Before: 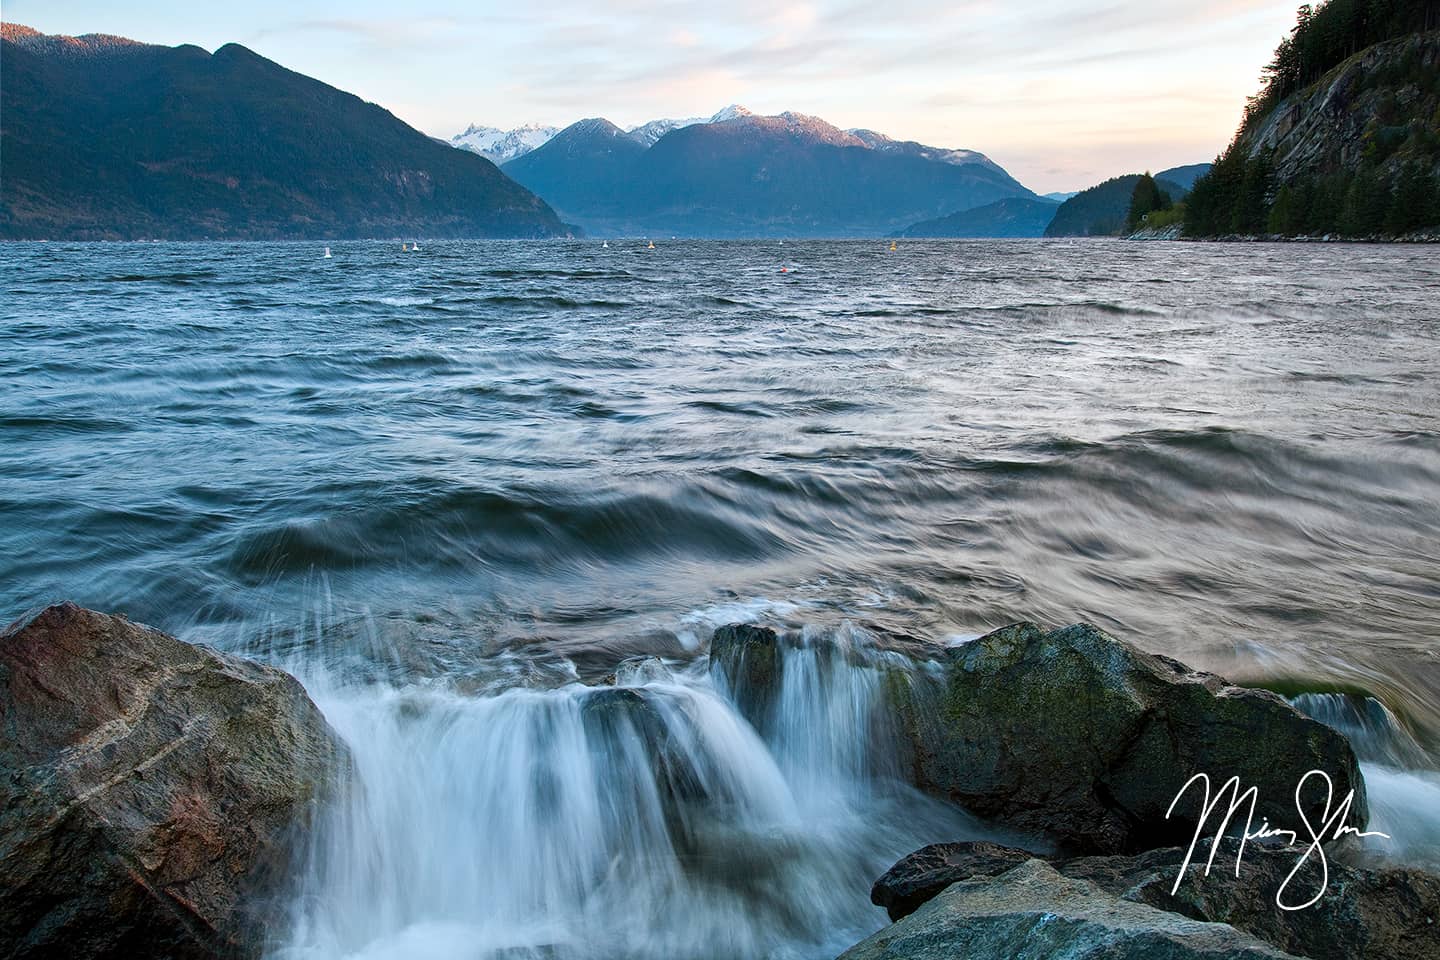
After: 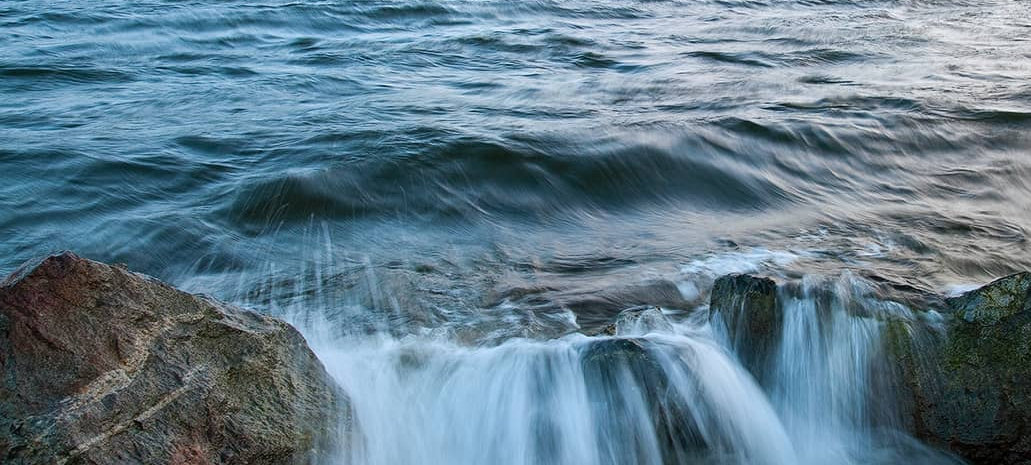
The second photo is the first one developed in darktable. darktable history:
crop: top 36.534%, right 28.335%, bottom 14.944%
